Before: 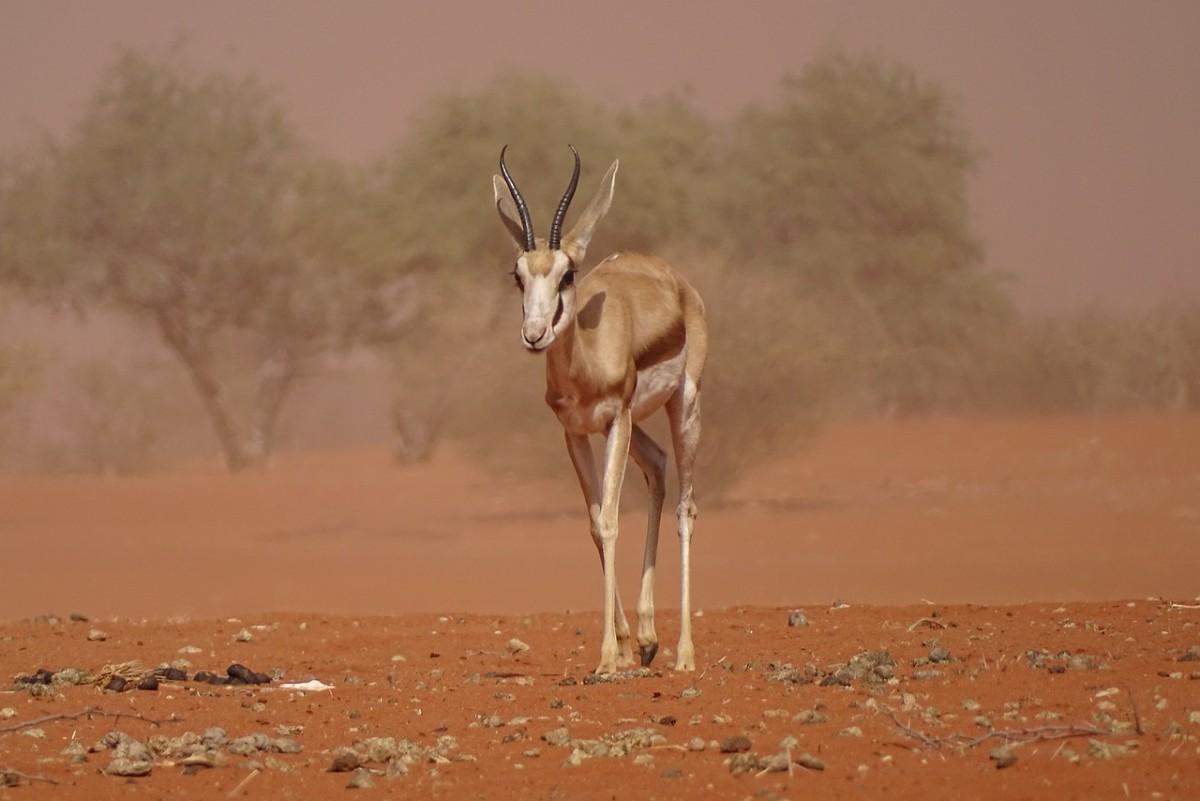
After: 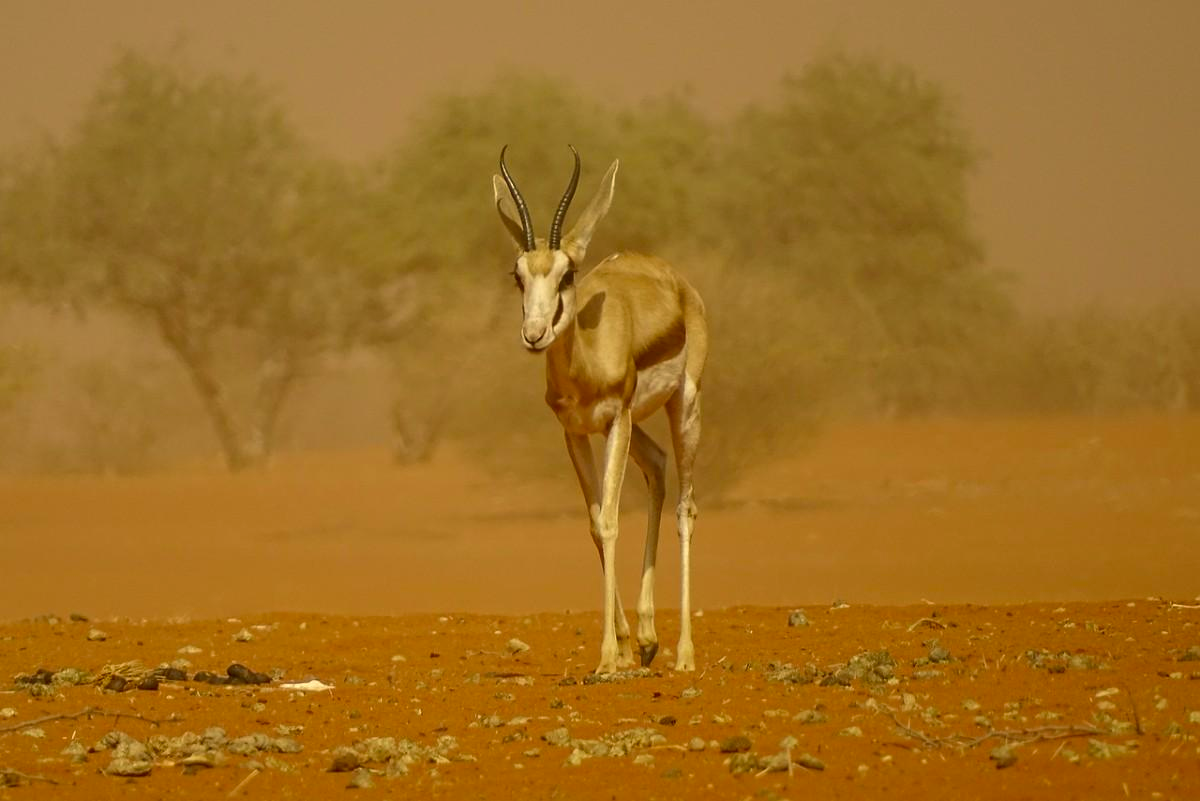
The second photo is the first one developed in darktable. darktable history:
color correction: highlights a* 0.162, highlights b* 29.53, shadows a* -0.162, shadows b* 21.09
white balance: red 0.98, blue 1.034
rgb curve: curves: ch0 [(0, 0) (0.093, 0.159) (0.241, 0.265) (0.414, 0.42) (1, 1)], compensate middle gray true, preserve colors basic power
